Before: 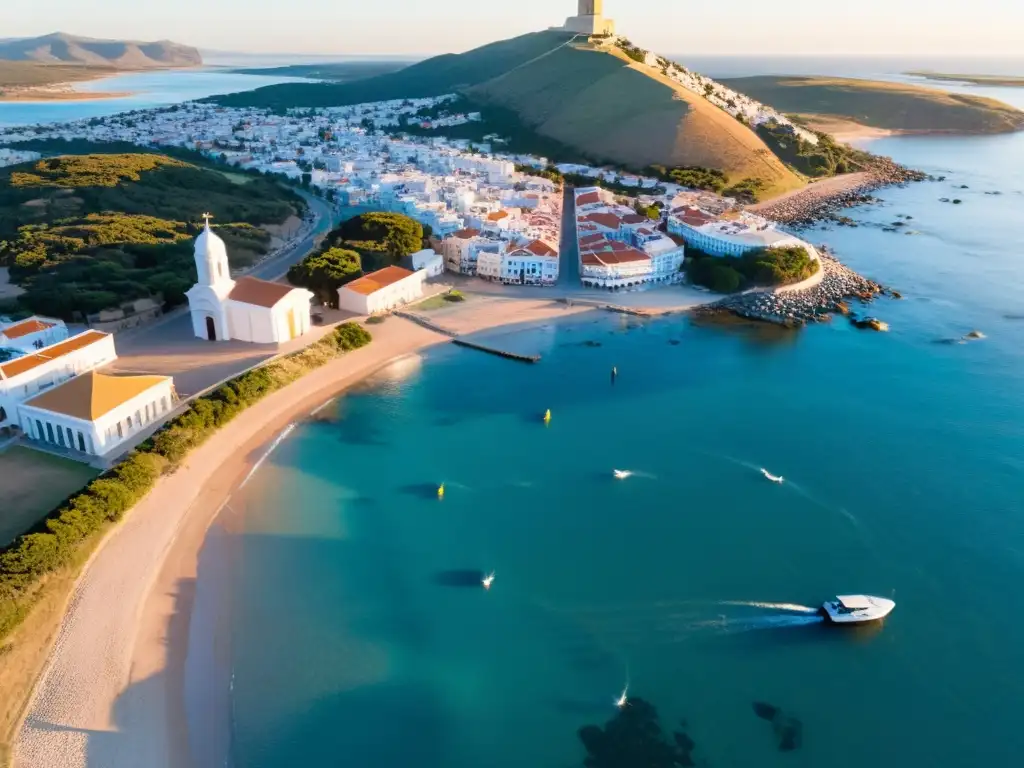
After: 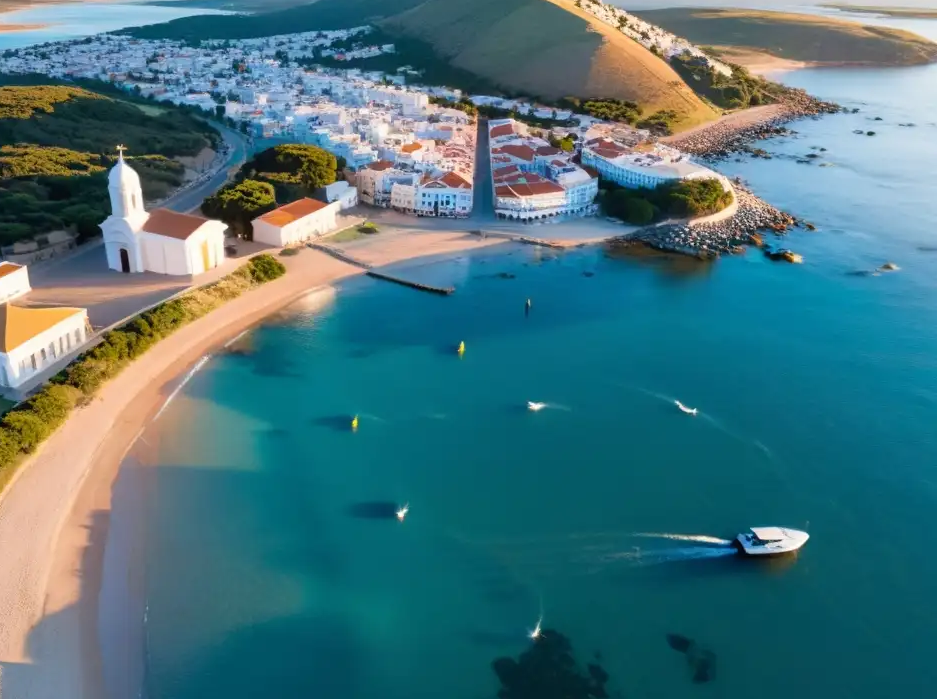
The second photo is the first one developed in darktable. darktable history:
crop and rotate: left 8.402%, top 8.922%
